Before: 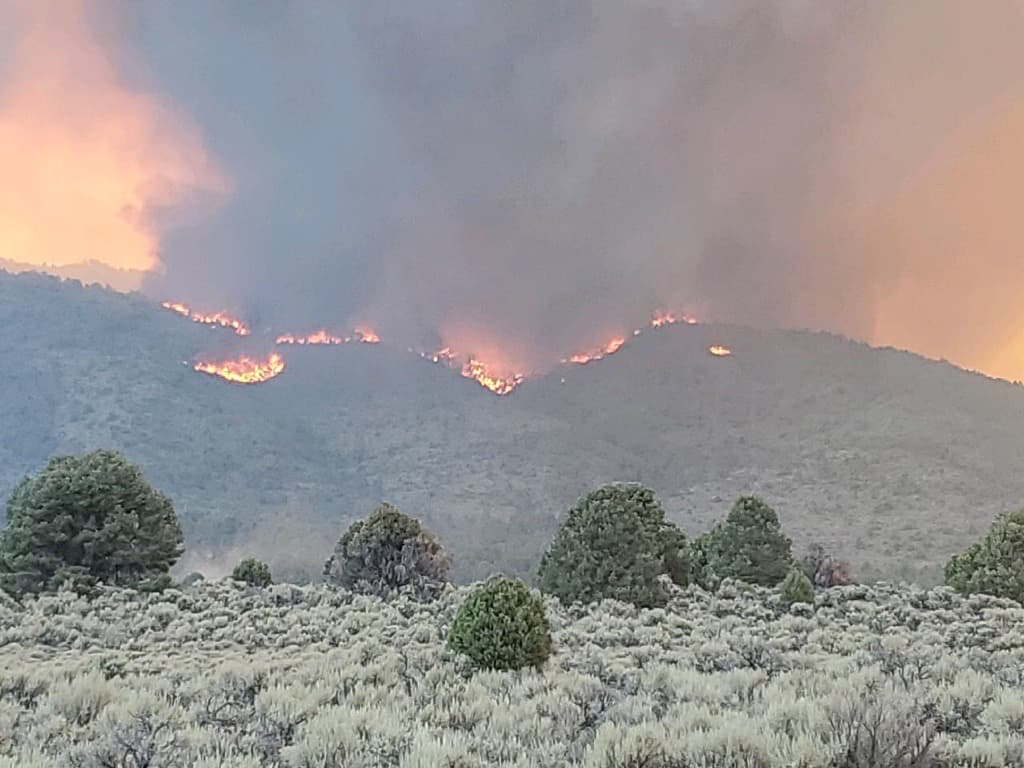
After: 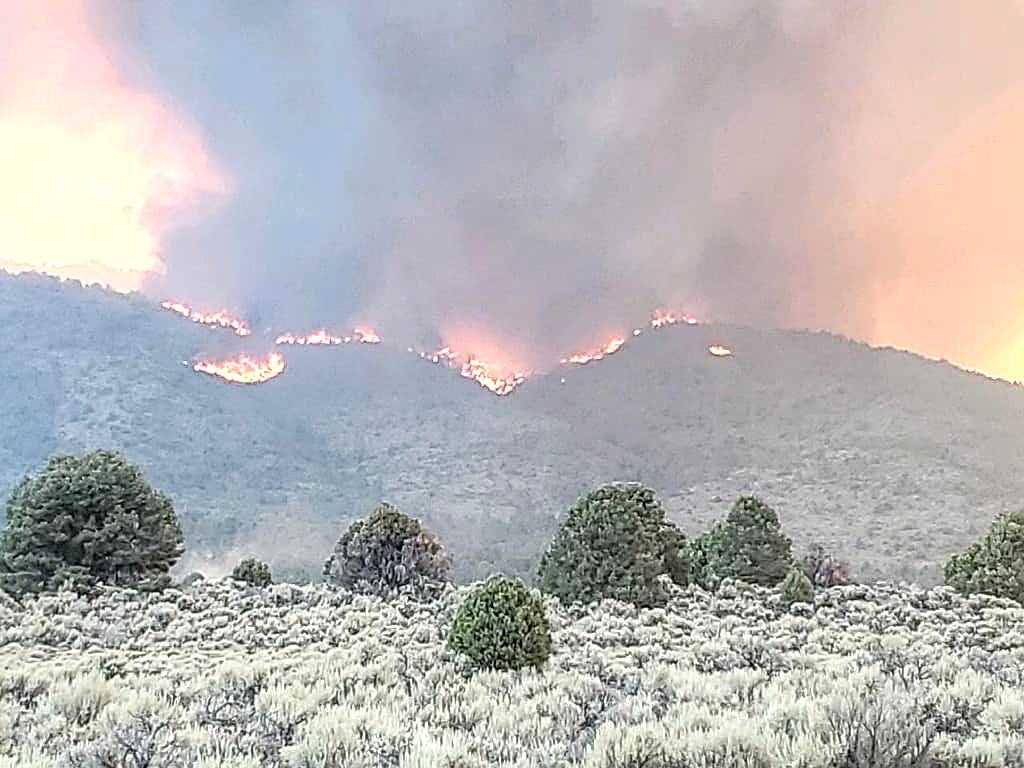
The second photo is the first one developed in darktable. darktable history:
sharpen: on, module defaults
local contrast: on, module defaults
tone equalizer: -8 EV -0.788 EV, -7 EV -0.687 EV, -6 EV -0.595 EV, -5 EV -0.412 EV, -3 EV 0.393 EV, -2 EV 0.6 EV, -1 EV 0.686 EV, +0 EV 0.748 EV
